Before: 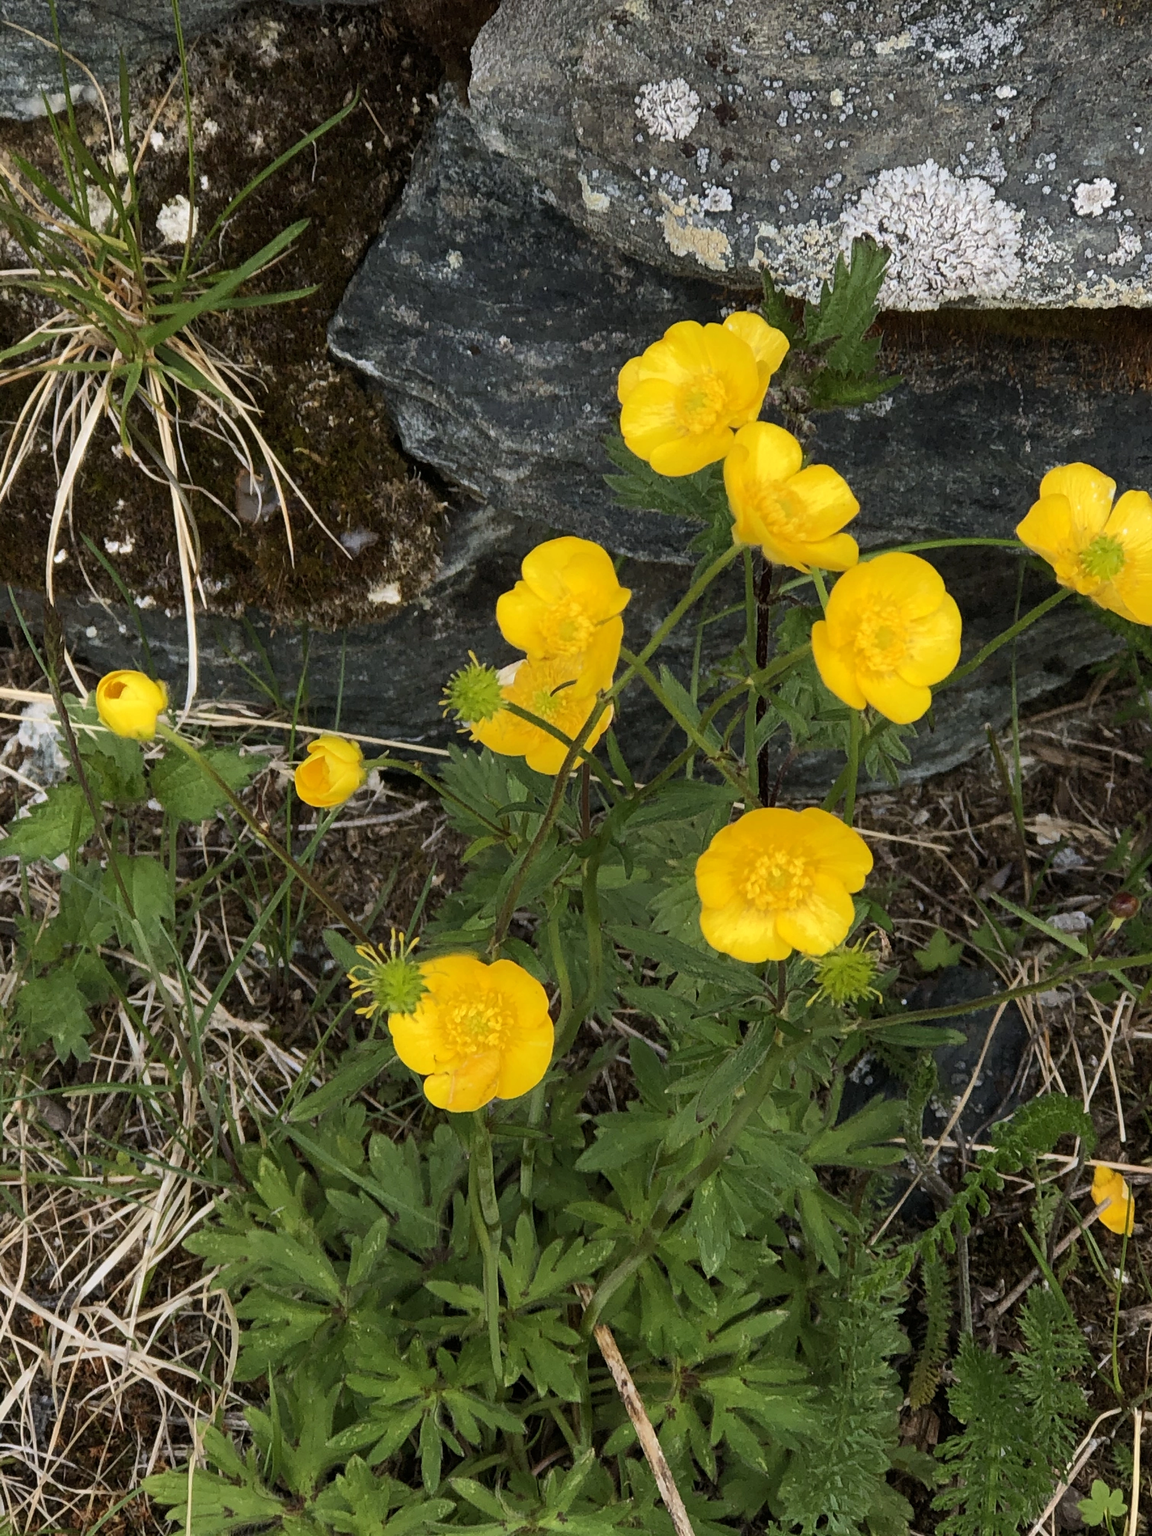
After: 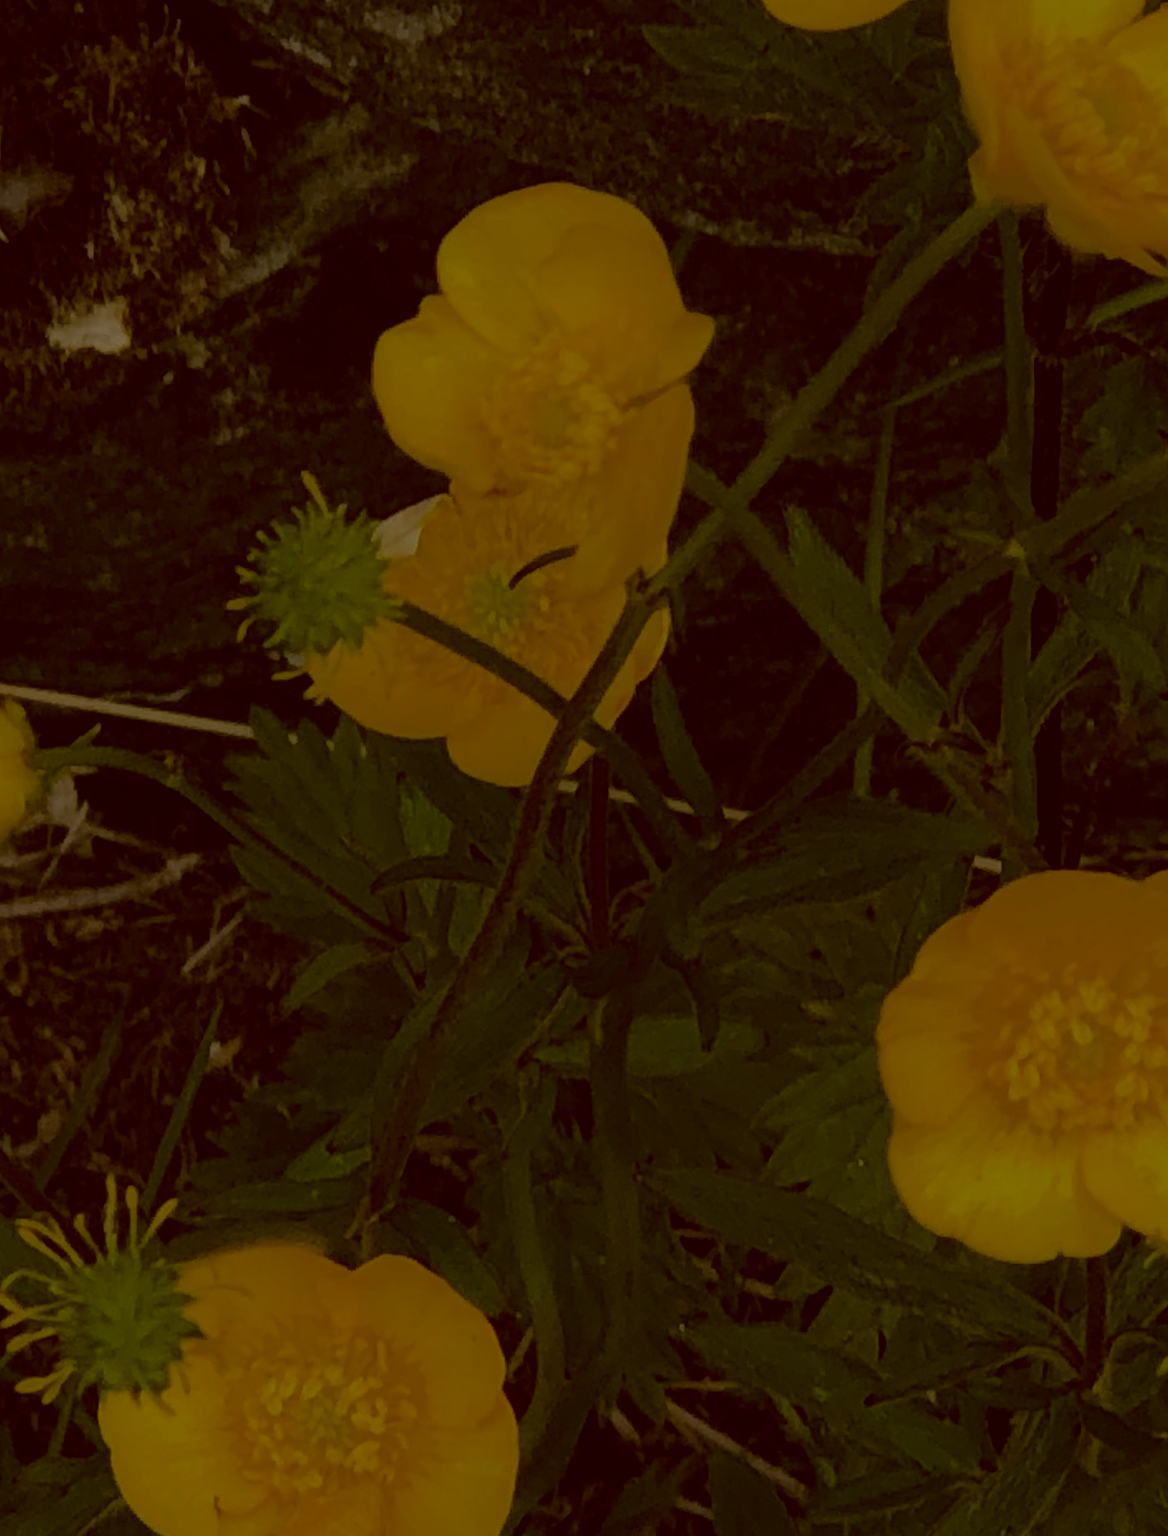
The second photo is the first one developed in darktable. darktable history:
crop: left 30.348%, top 30.255%, right 29.625%, bottom 30.266%
tone equalizer: on, module defaults
color calibration: illuminant same as pipeline (D50), adaptation XYZ, x 0.345, y 0.357, temperature 5008.49 K
contrast brightness saturation: contrast 0.098, brightness 0.011, saturation 0.022
color correction: highlights a* -5.98, highlights b* 9.24, shadows a* 10.22, shadows b* 23.33
exposure: exposure -2.348 EV, compensate highlight preservation false
levels: levels [0, 0.51, 1]
